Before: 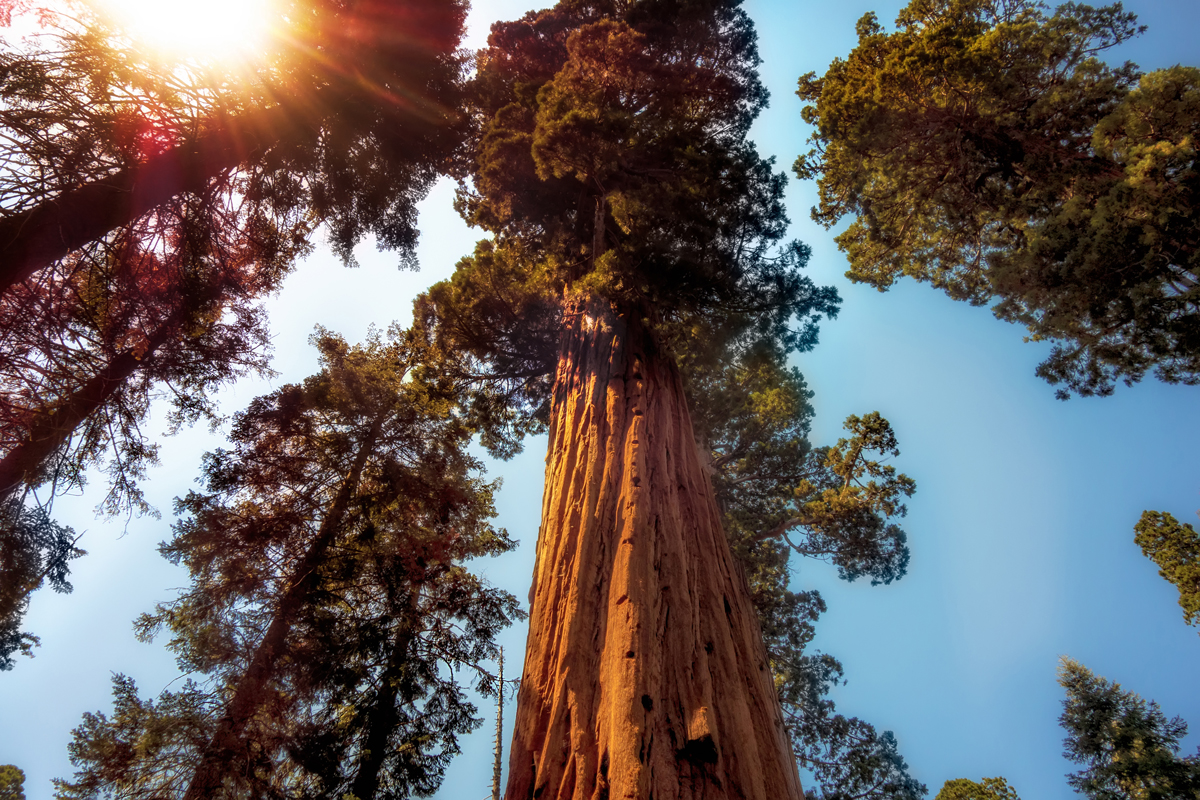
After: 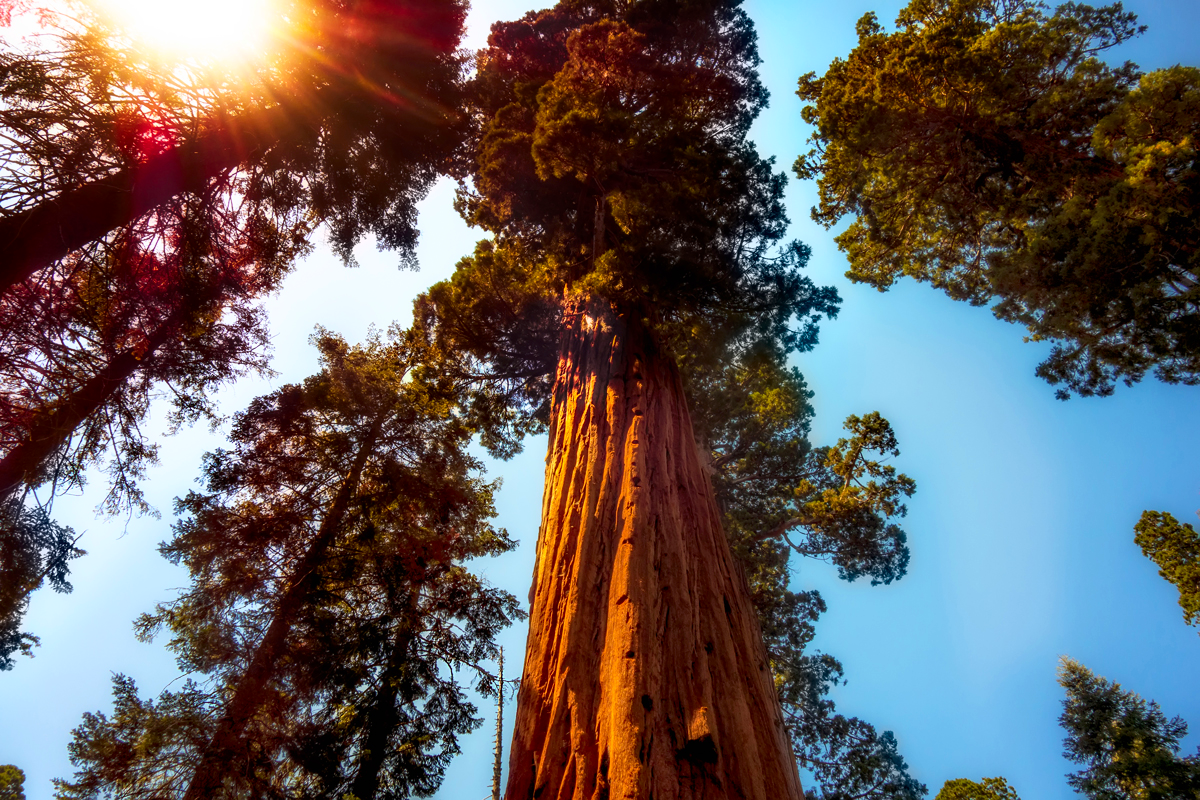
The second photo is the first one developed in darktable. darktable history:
contrast brightness saturation: contrast 0.173, saturation 0.298
